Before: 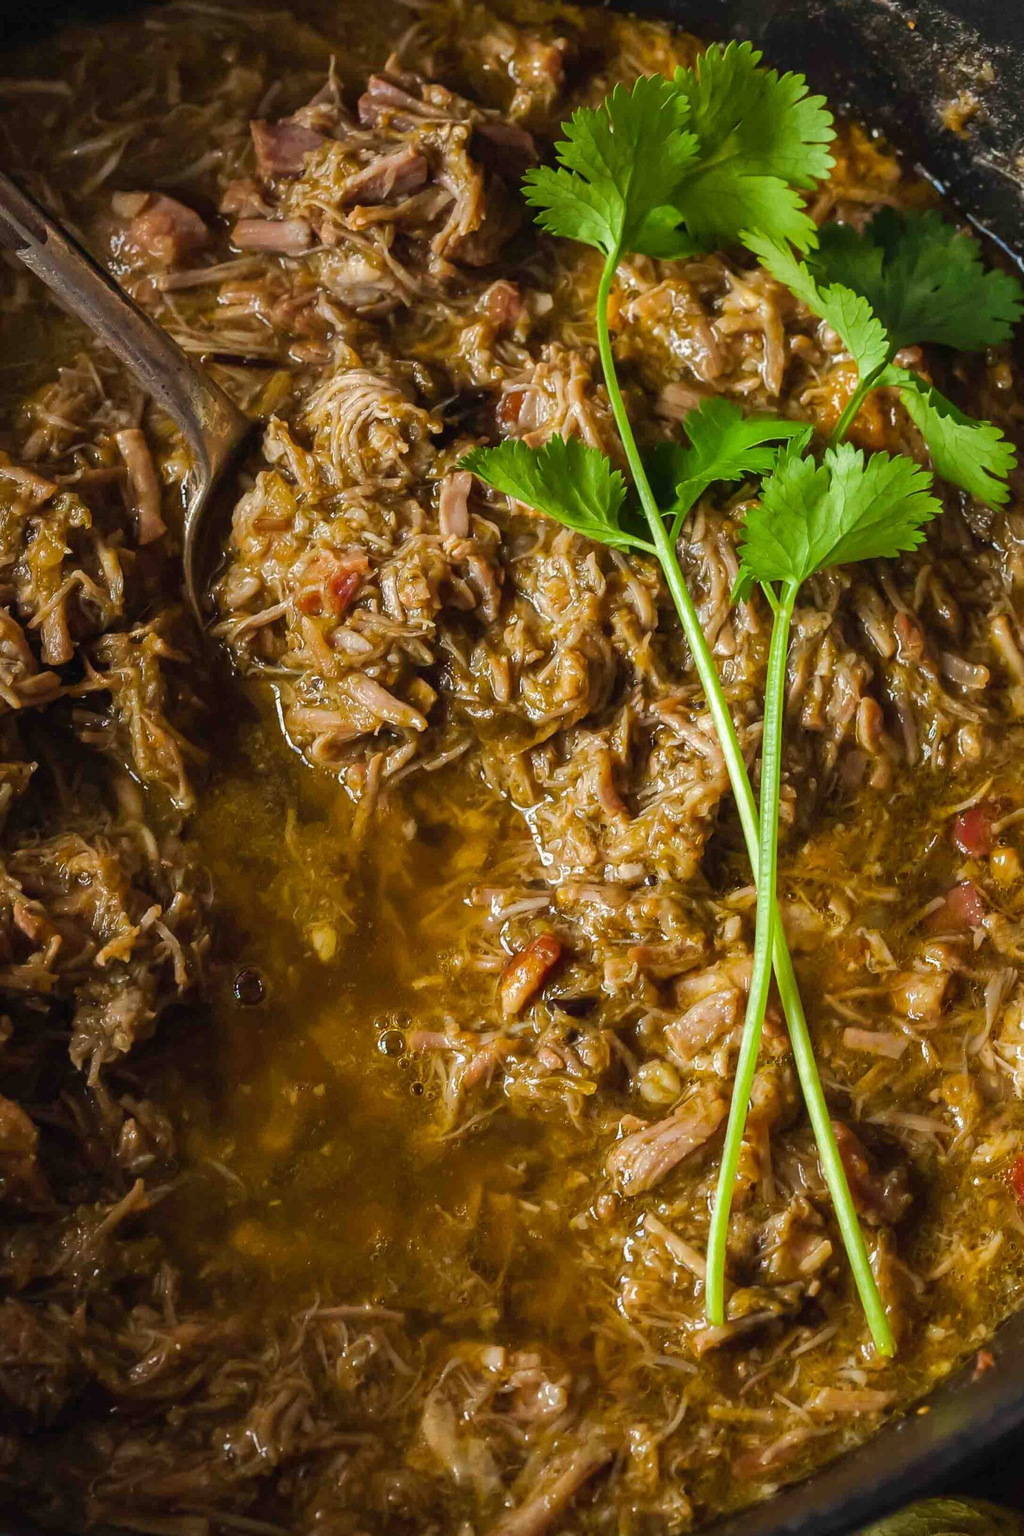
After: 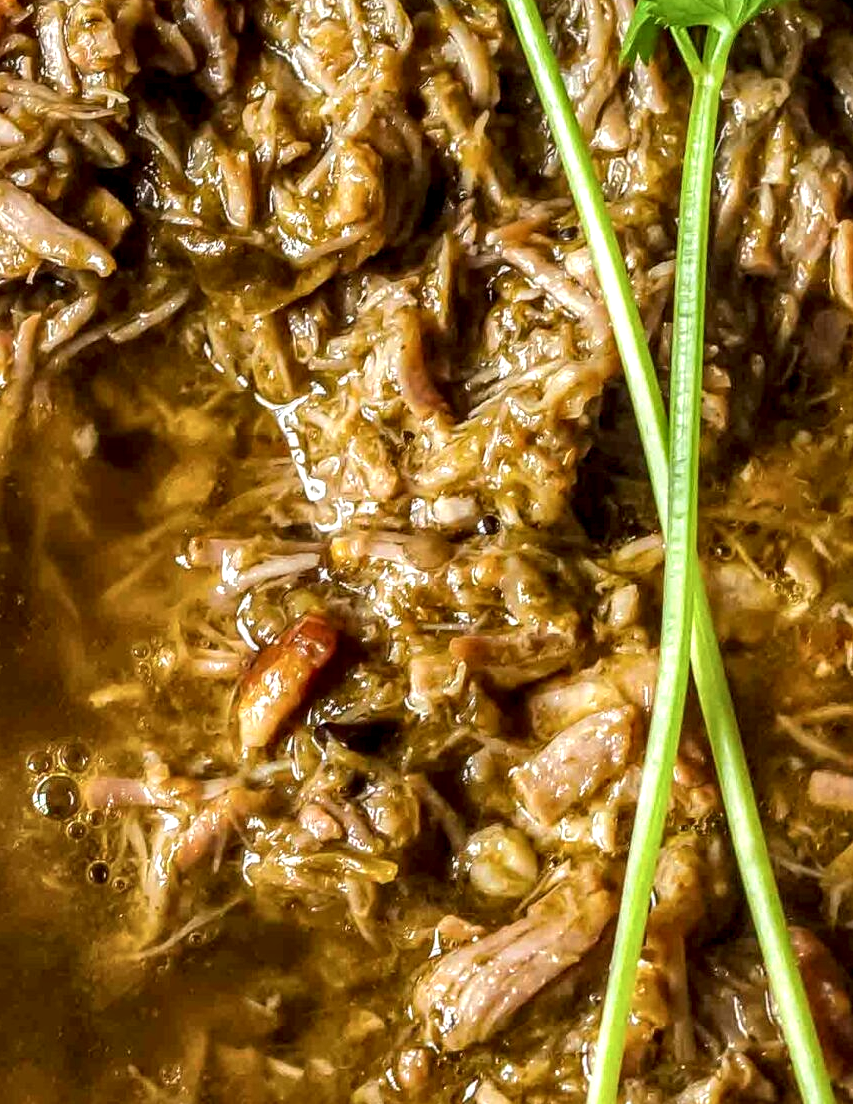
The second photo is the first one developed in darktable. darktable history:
crop: left 34.99%, top 36.823%, right 15.039%, bottom 20.026%
local contrast: highlights 64%, shadows 54%, detail 169%, midtone range 0.512
